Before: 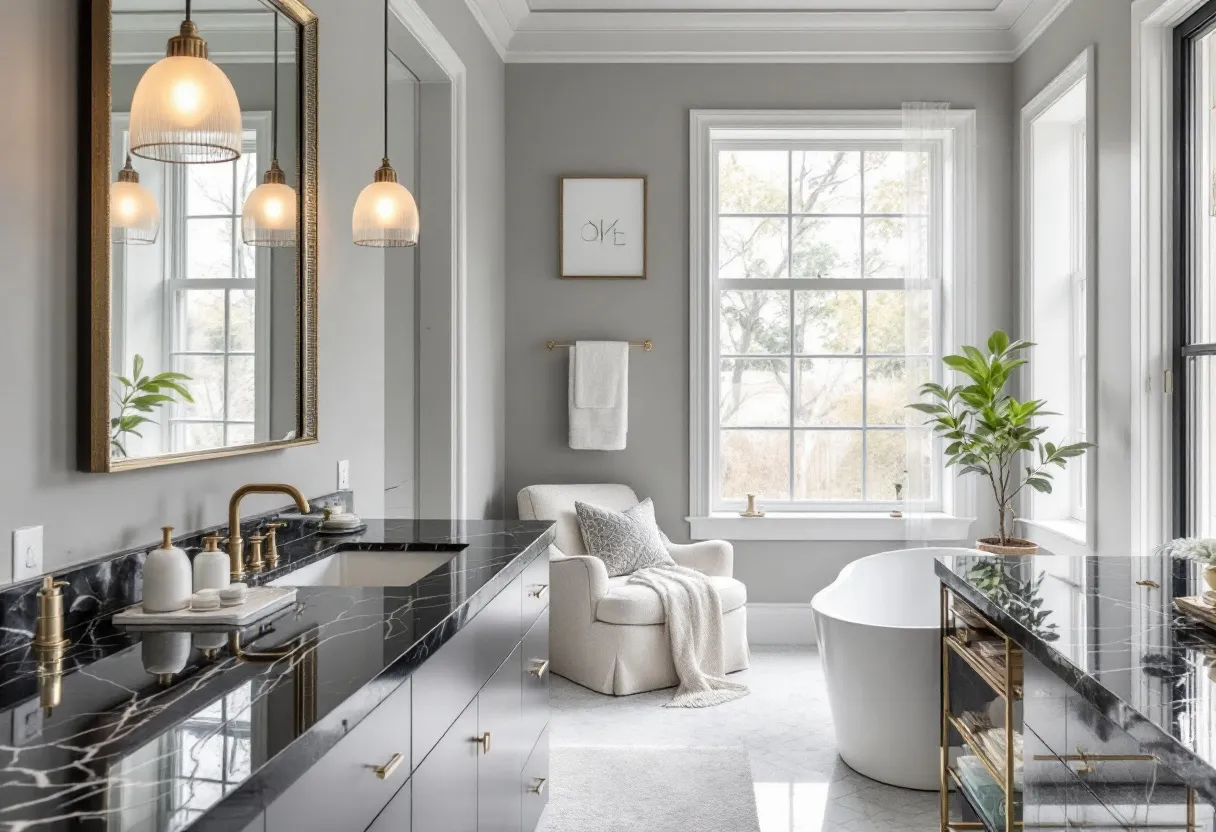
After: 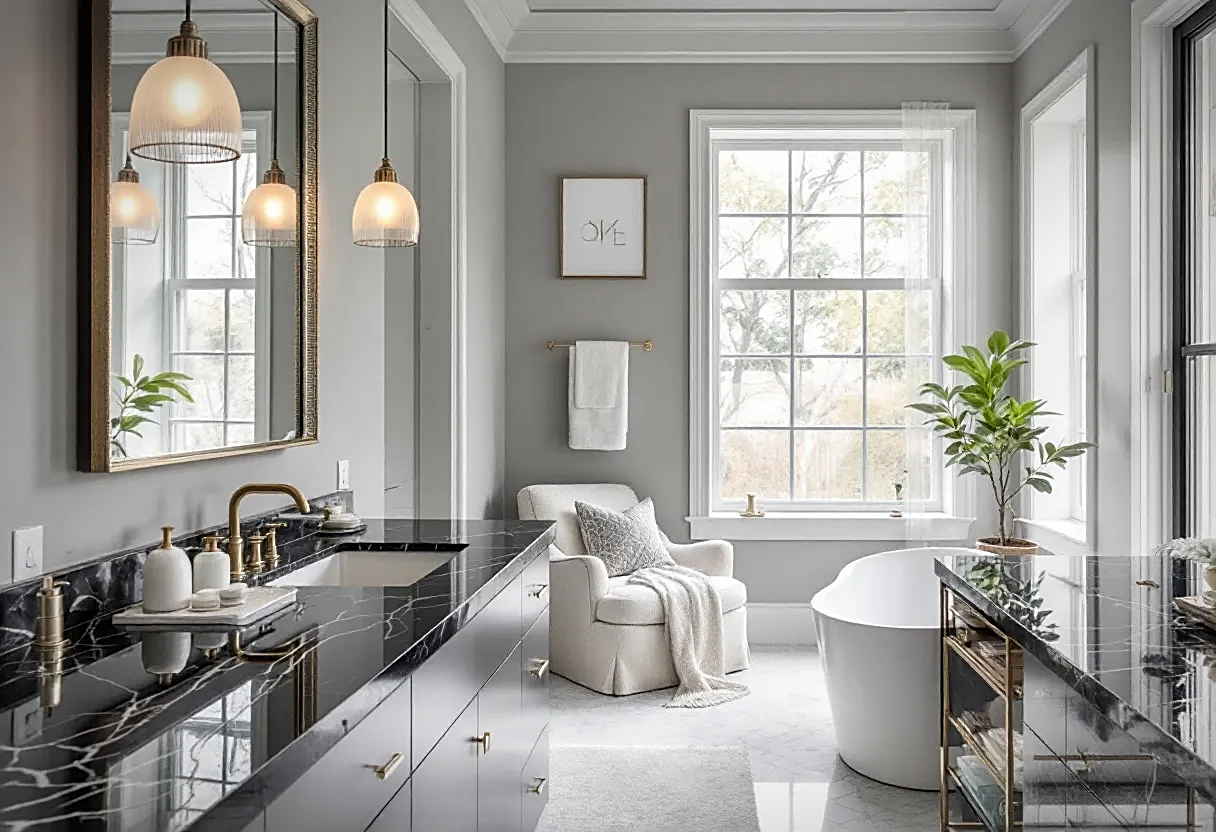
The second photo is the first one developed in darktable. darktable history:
vignetting: automatic ratio true
sharpen: amount 0.75
